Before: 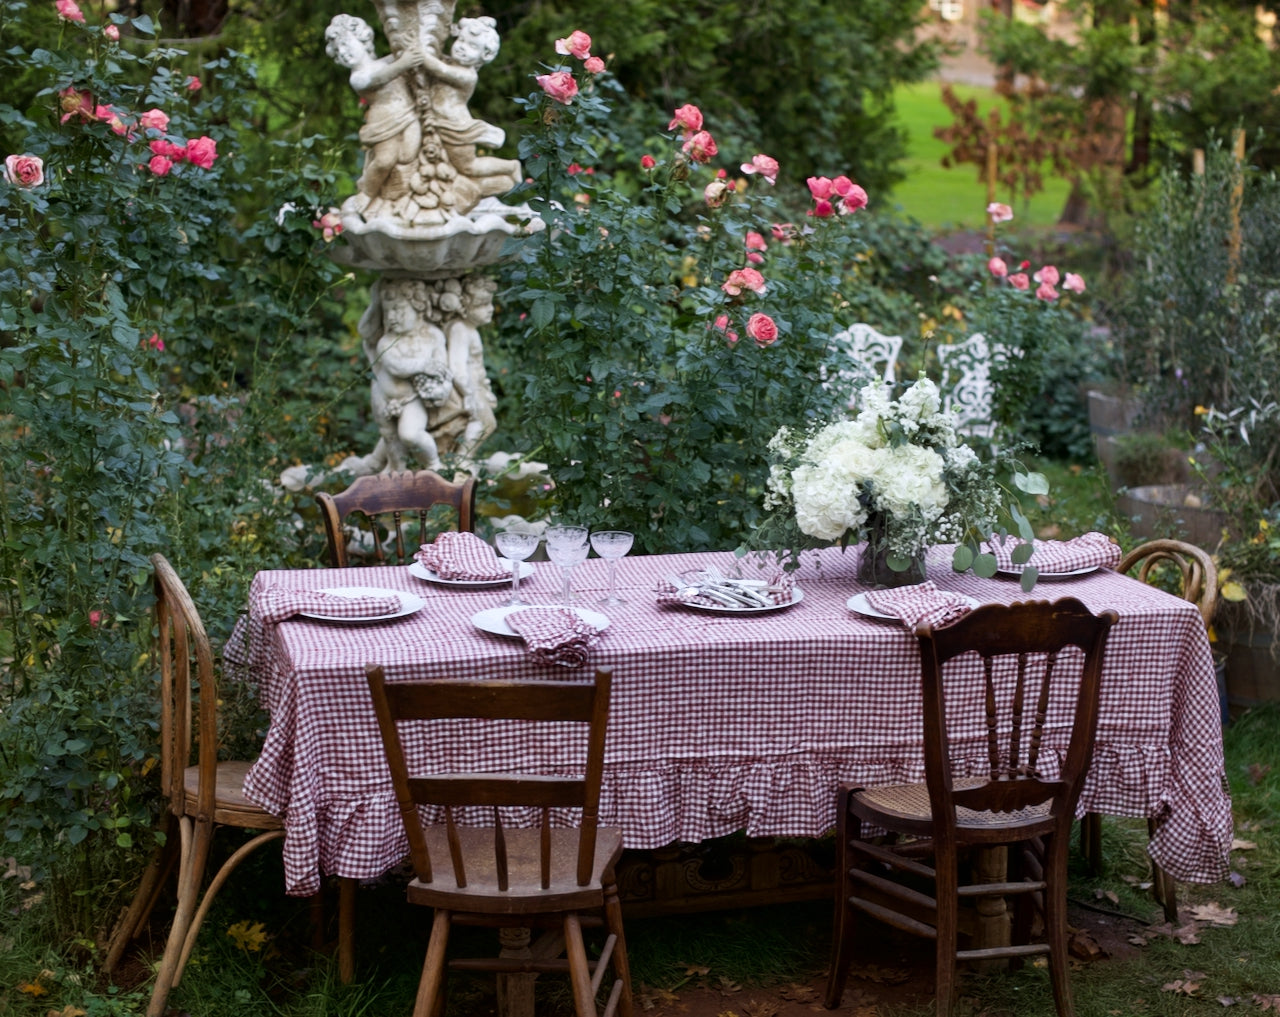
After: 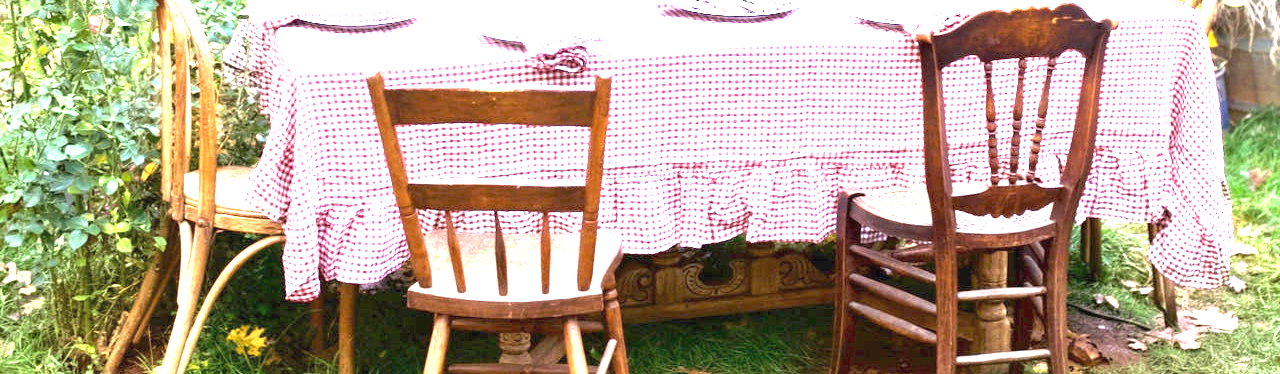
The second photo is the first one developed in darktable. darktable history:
crop and rotate: top 58.536%, bottom 4.61%
exposure: black level correction 0, exposure 3.899 EV, compensate exposure bias true, compensate highlight preservation false
